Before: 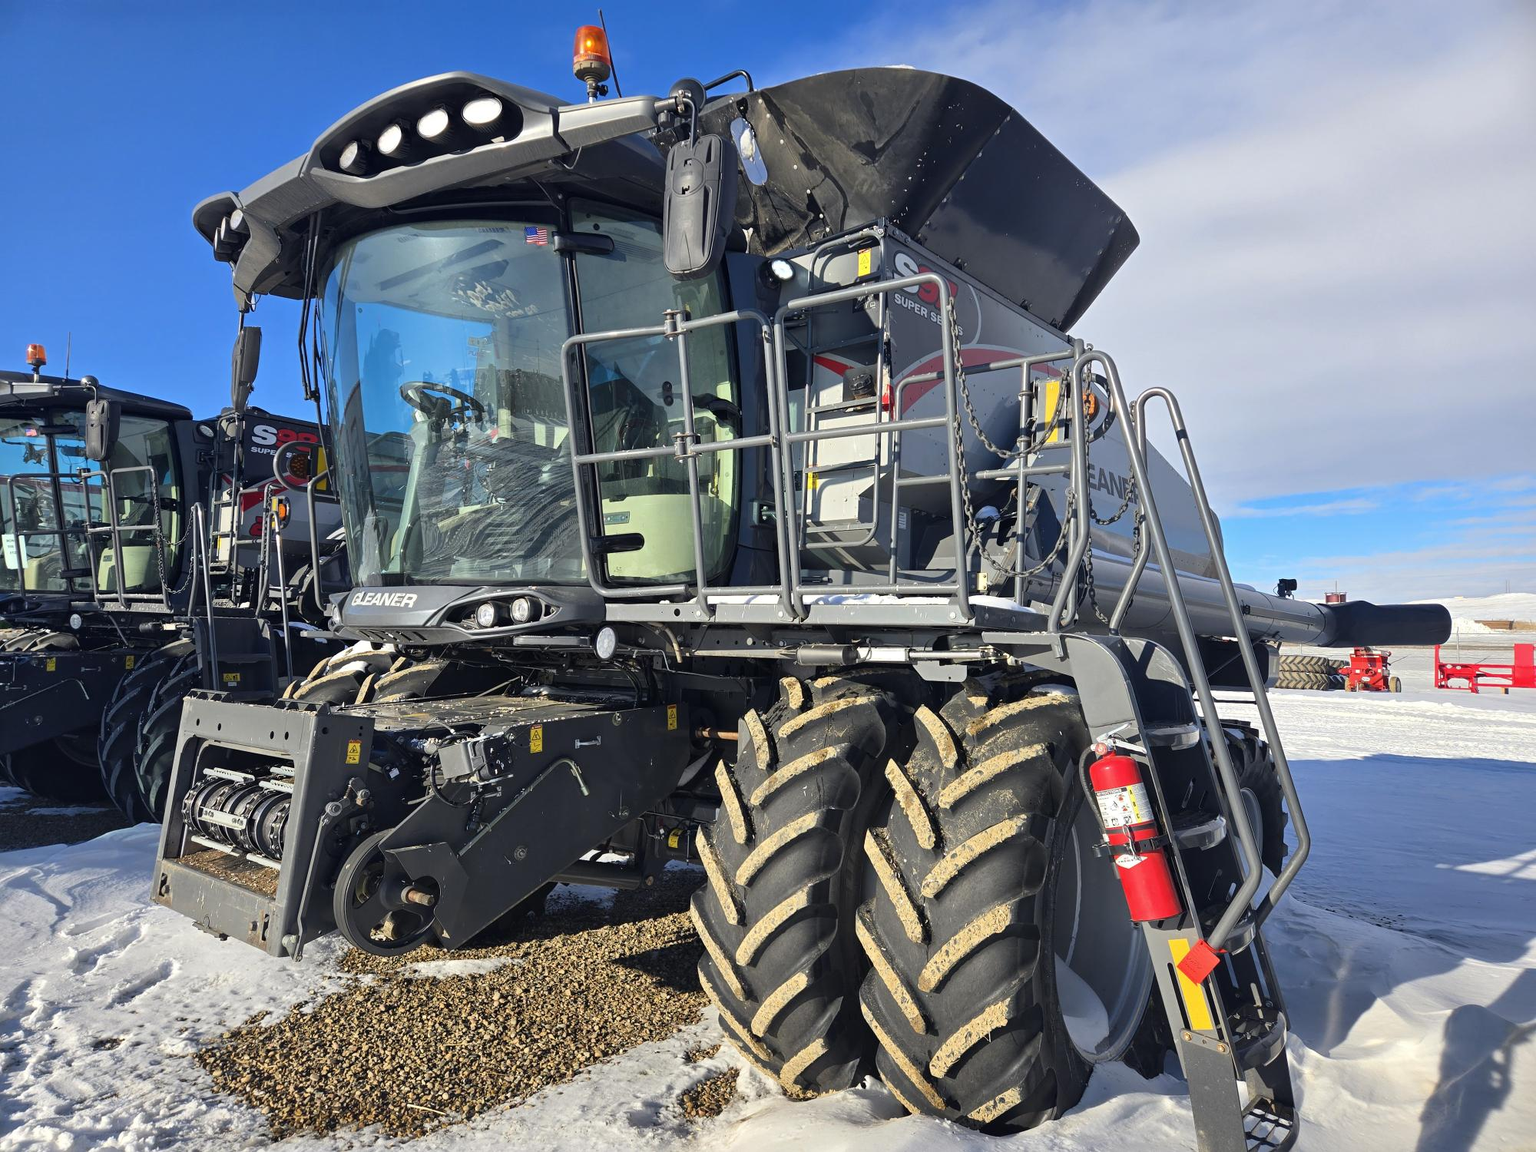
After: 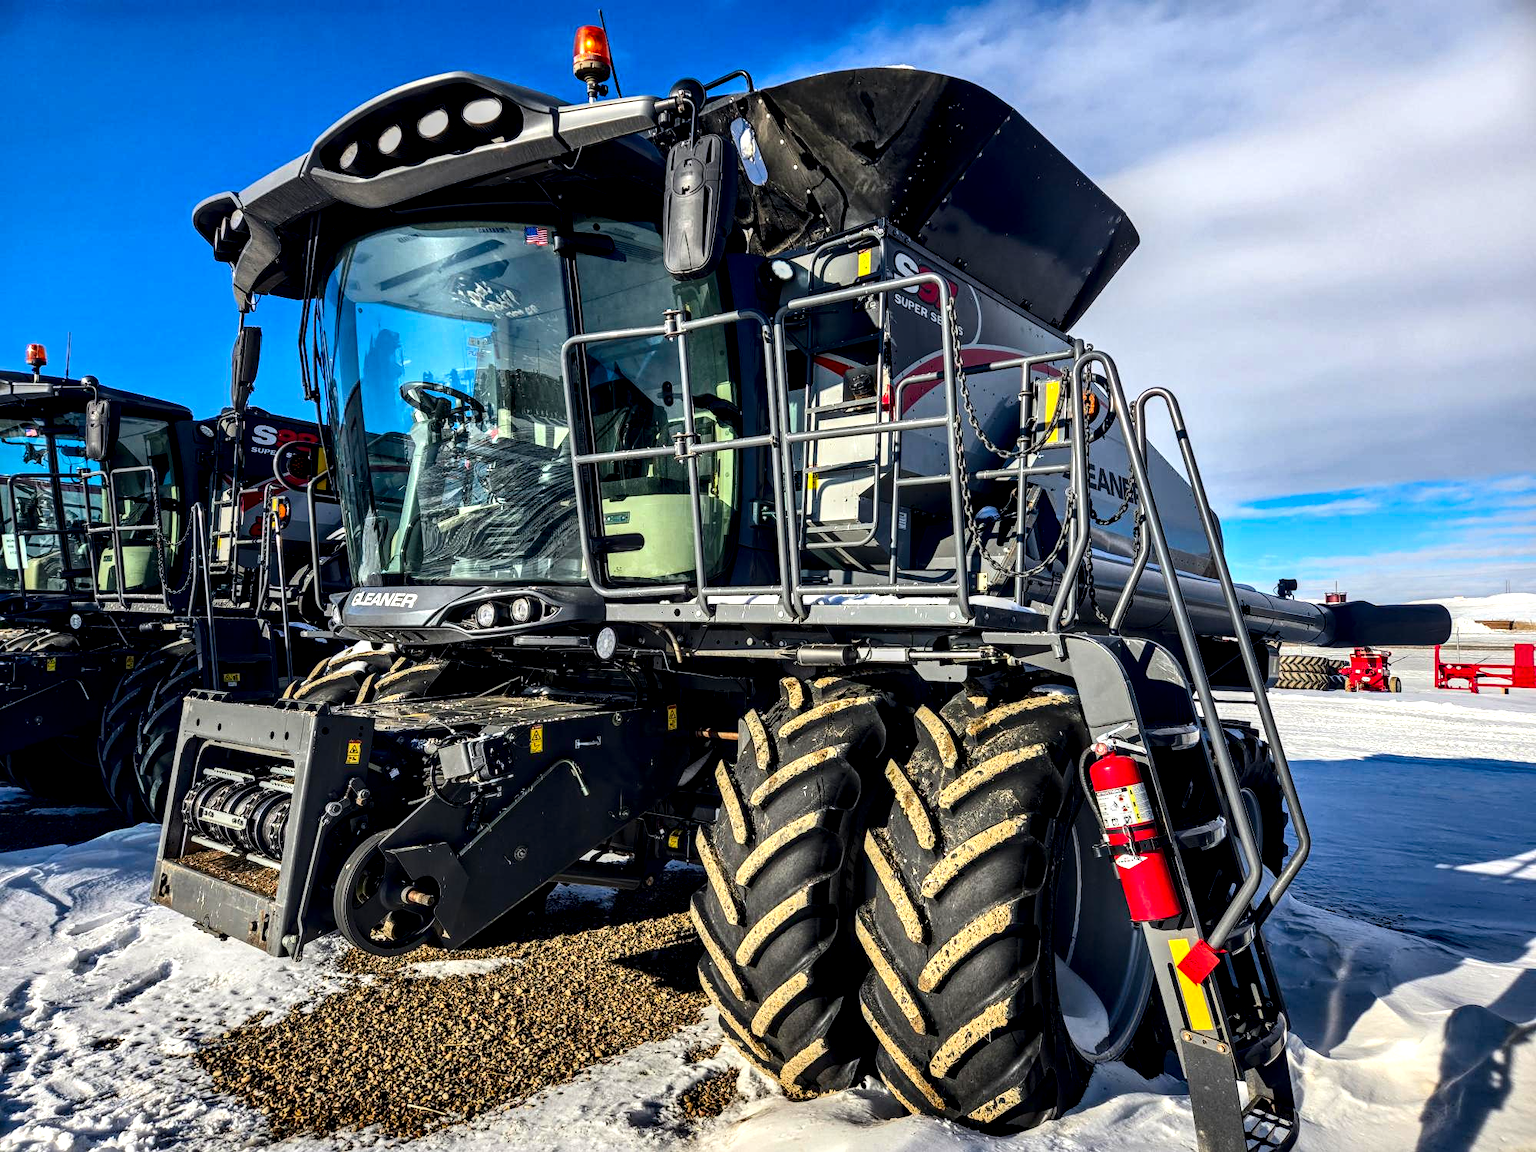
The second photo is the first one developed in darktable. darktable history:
local contrast: highlights 16%, detail 187%
contrast brightness saturation: contrast 0.186, brightness -0.106, saturation 0.206
